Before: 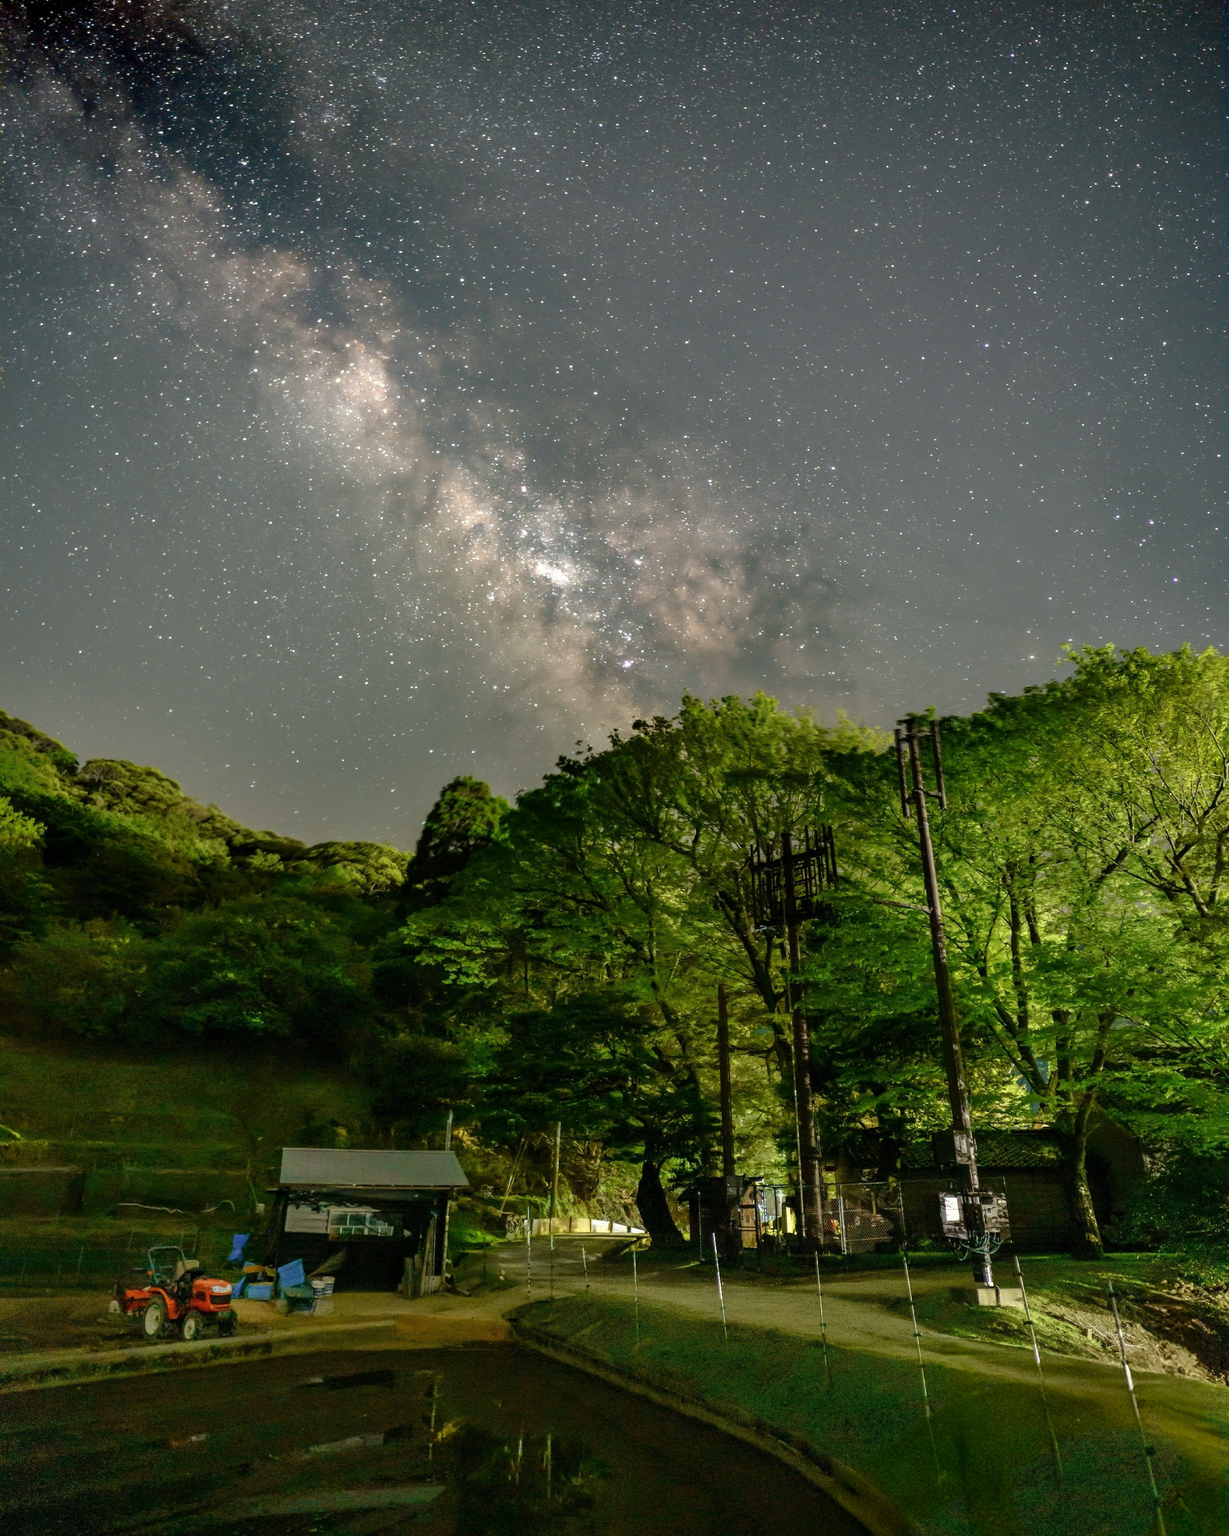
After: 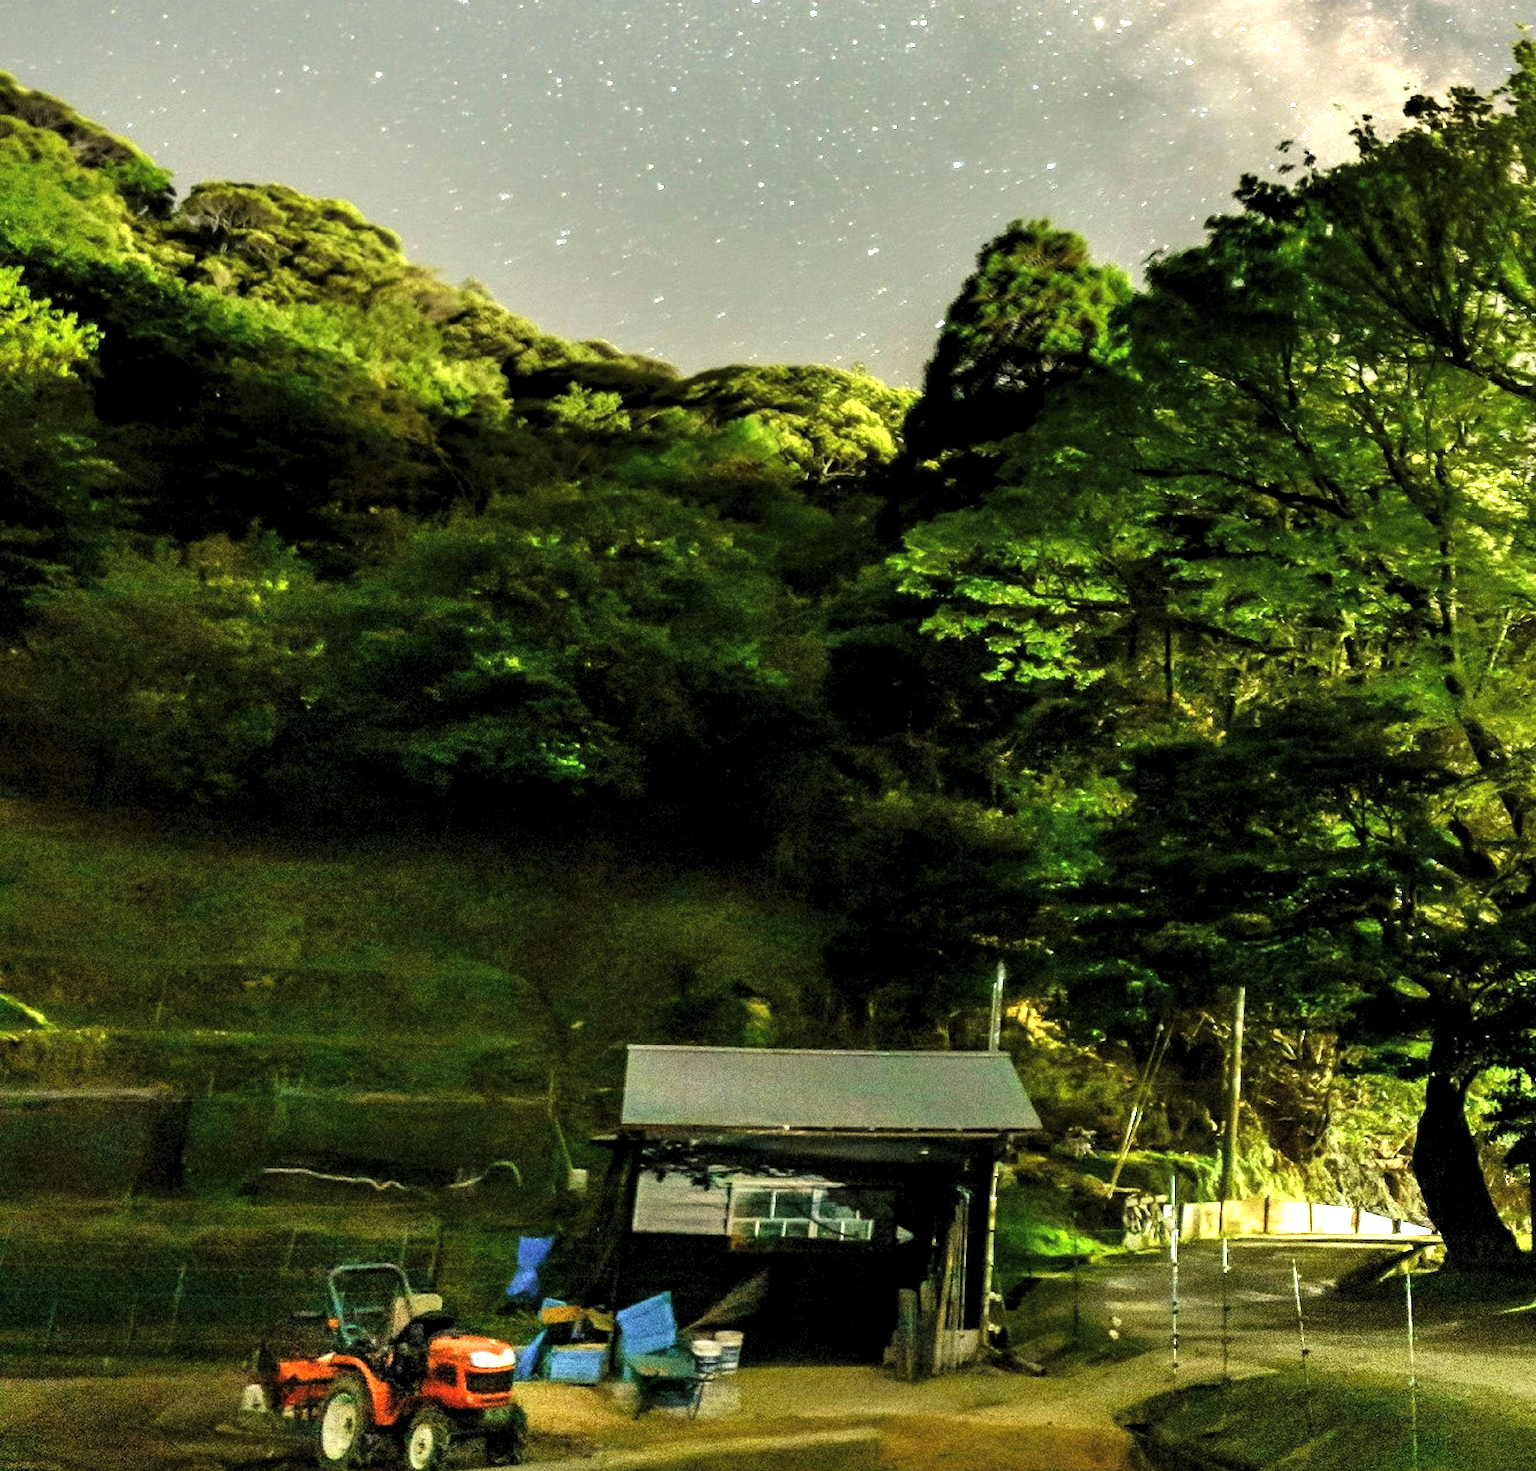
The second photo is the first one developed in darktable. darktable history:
levels: levels [0.116, 0.574, 1]
exposure: black level correction 0, exposure 1.7 EV, compensate highlight preservation false
crop: top 44.09%, right 43.691%, bottom 12.748%
